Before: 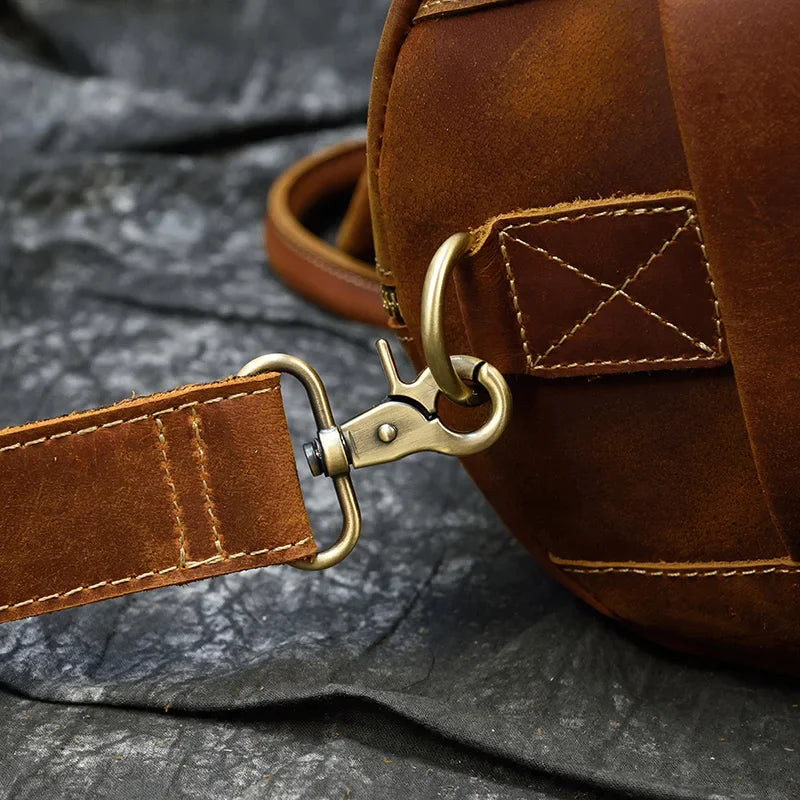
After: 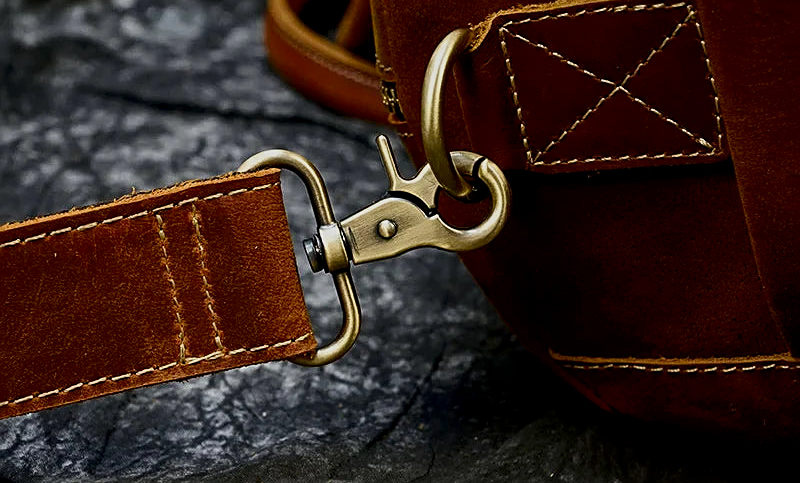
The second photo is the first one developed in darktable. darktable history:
filmic rgb: middle gray luminance 18.35%, black relative exposure -9.04 EV, white relative exposure 3.73 EV, target black luminance 0%, hardness 4.9, latitude 68.26%, contrast 0.948, highlights saturation mix 20.27%, shadows ↔ highlights balance 20.76%
contrast brightness saturation: contrast 0.131, brightness -0.222, saturation 0.15
sharpen: on, module defaults
crop and rotate: top 25.592%, bottom 13.958%
local contrast: highlights 105%, shadows 99%, detail 119%, midtone range 0.2
